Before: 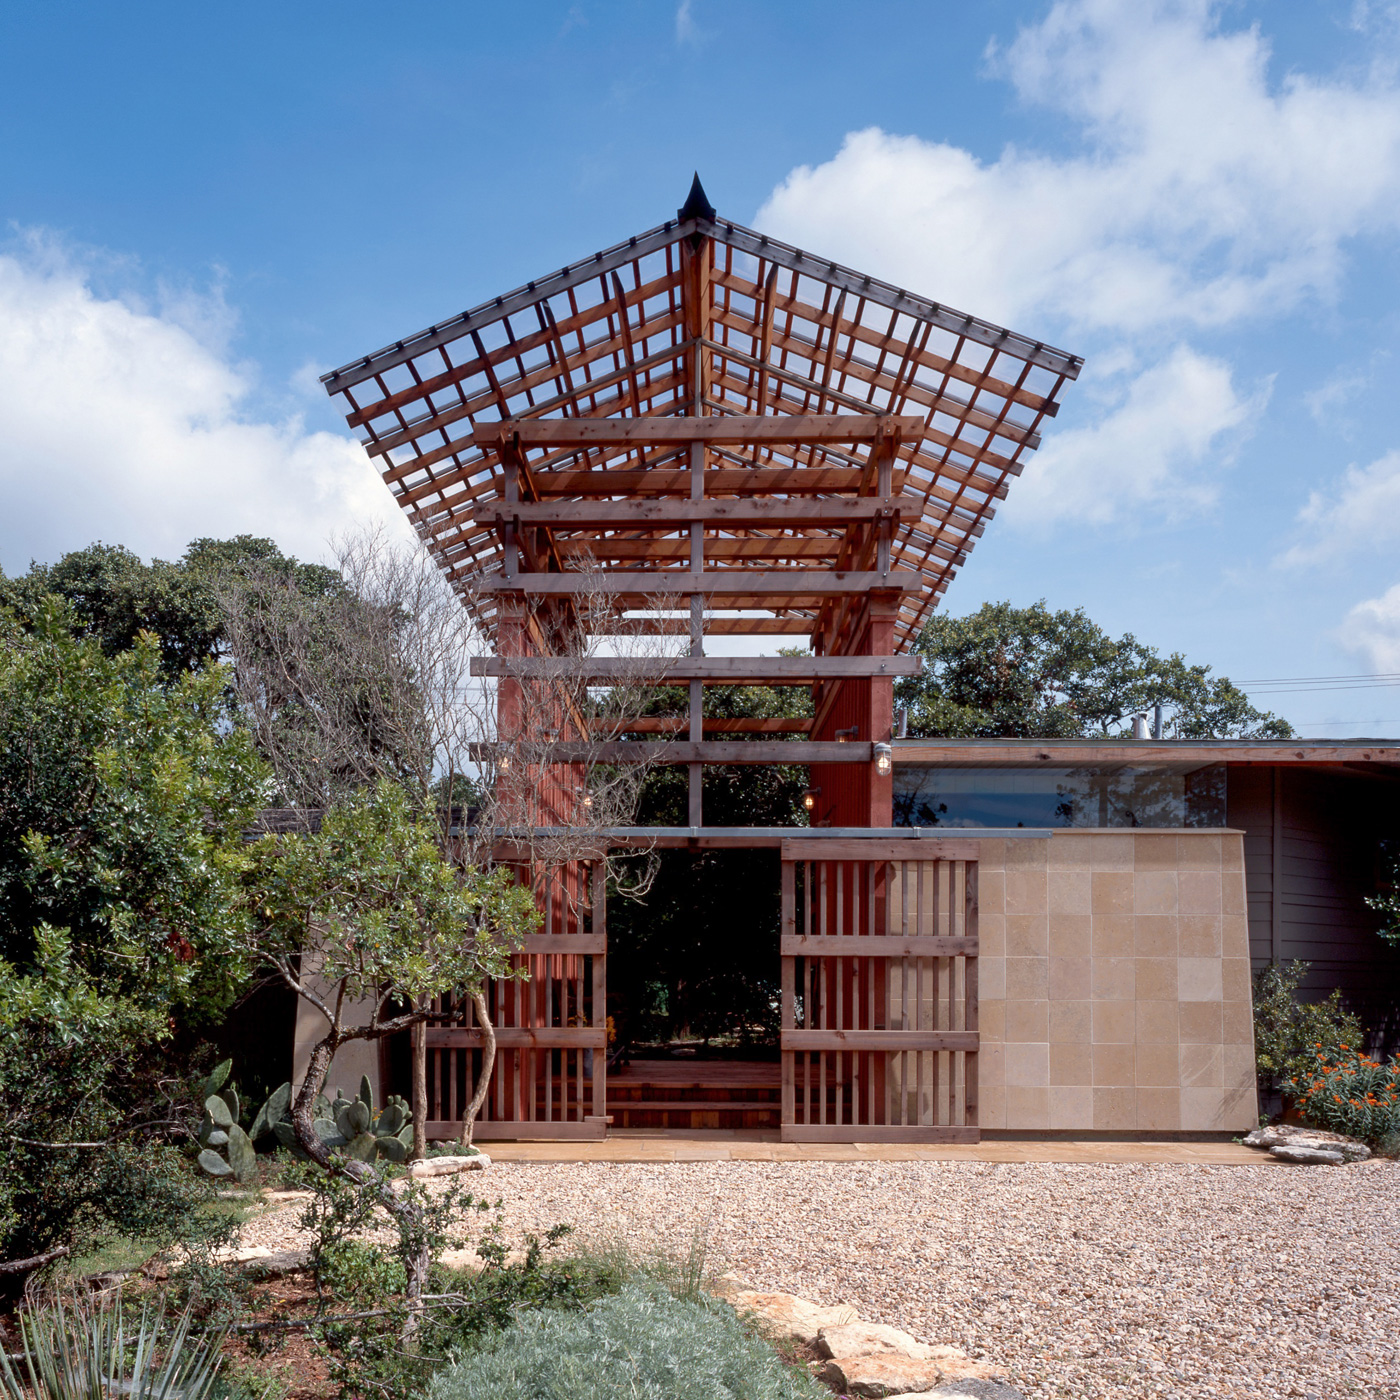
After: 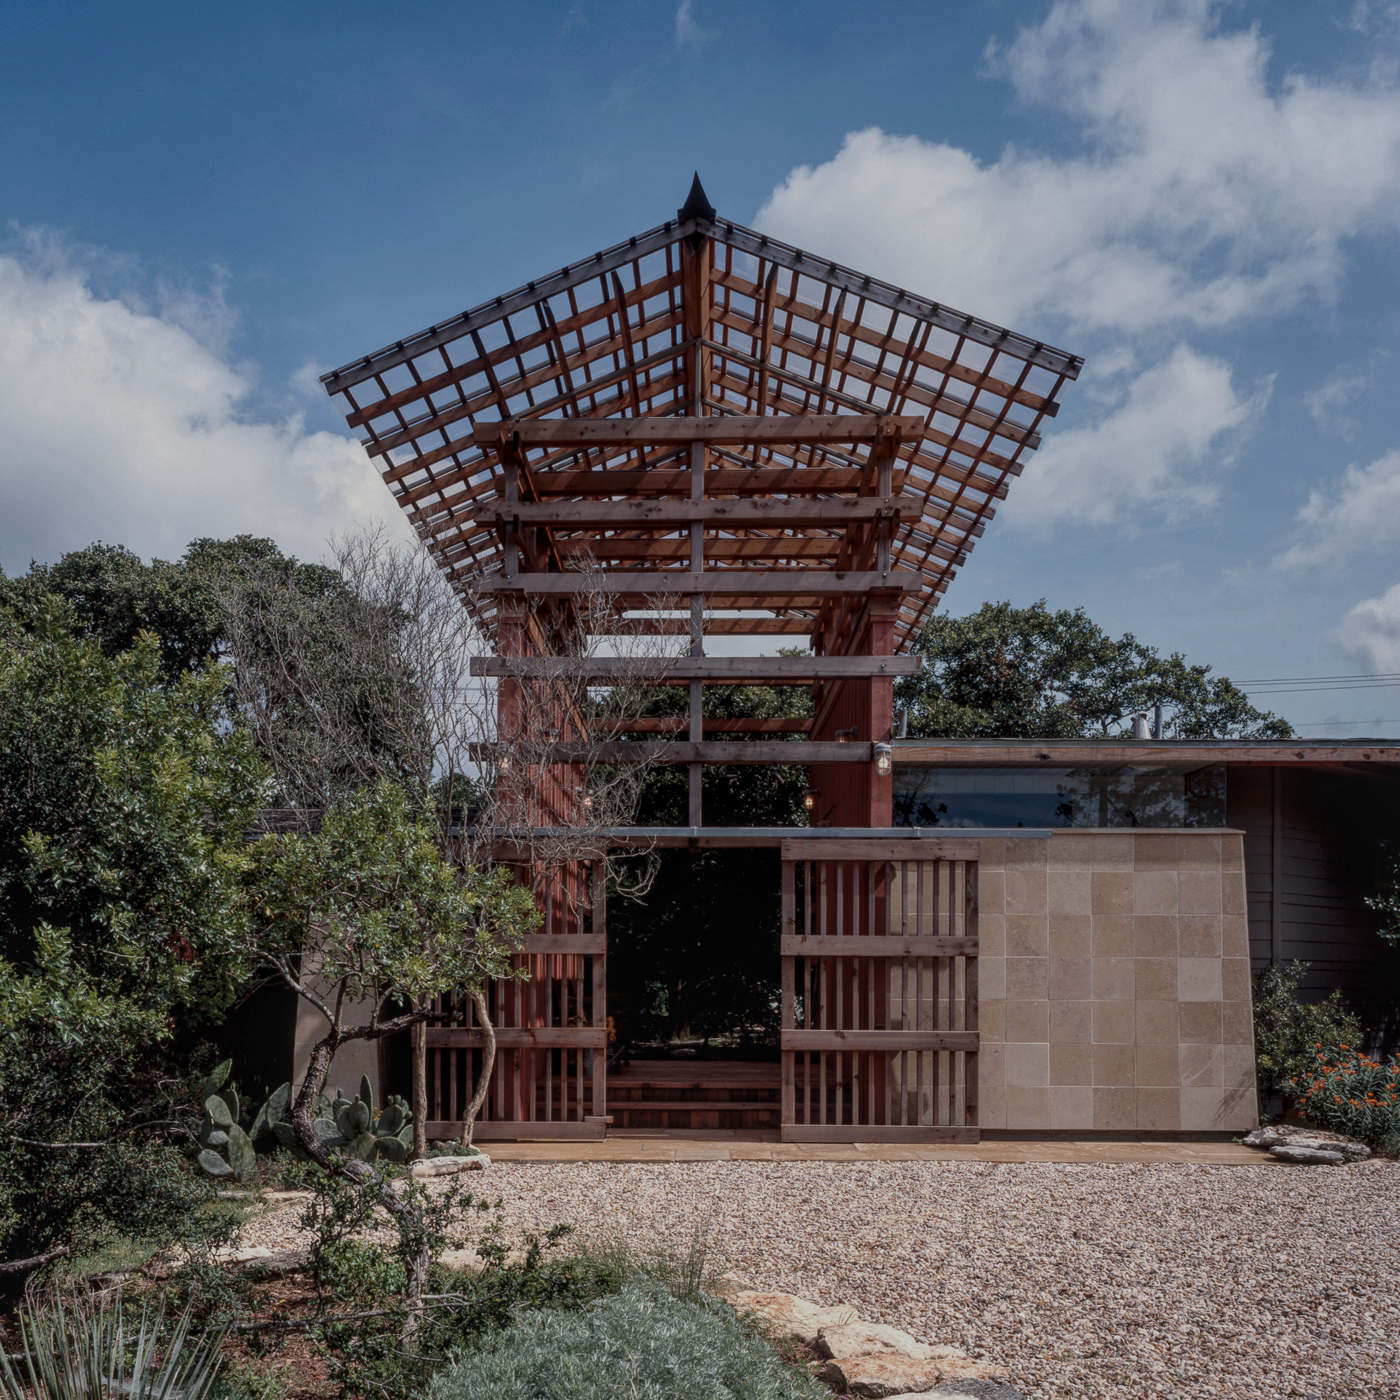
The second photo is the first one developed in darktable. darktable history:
local contrast: highlights 100%, shadows 100%, detail 201%, midtone range 0.2
exposure: black level correction -0.017, exposure -1.121 EV, compensate highlight preservation false
